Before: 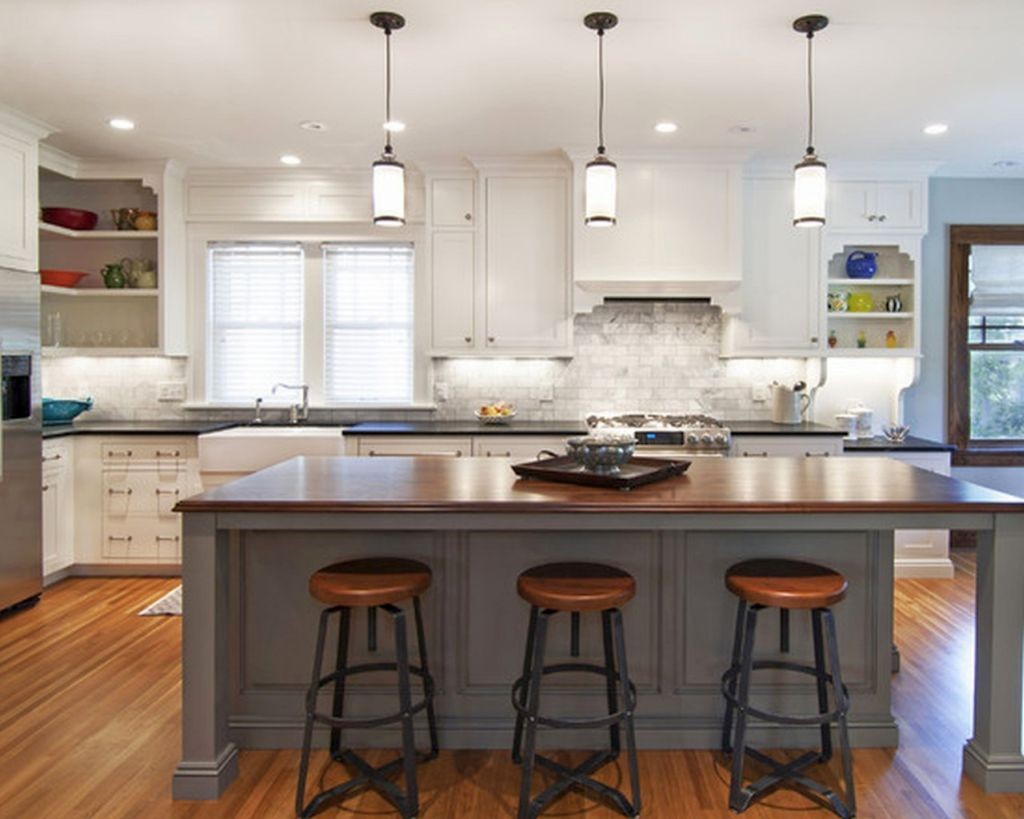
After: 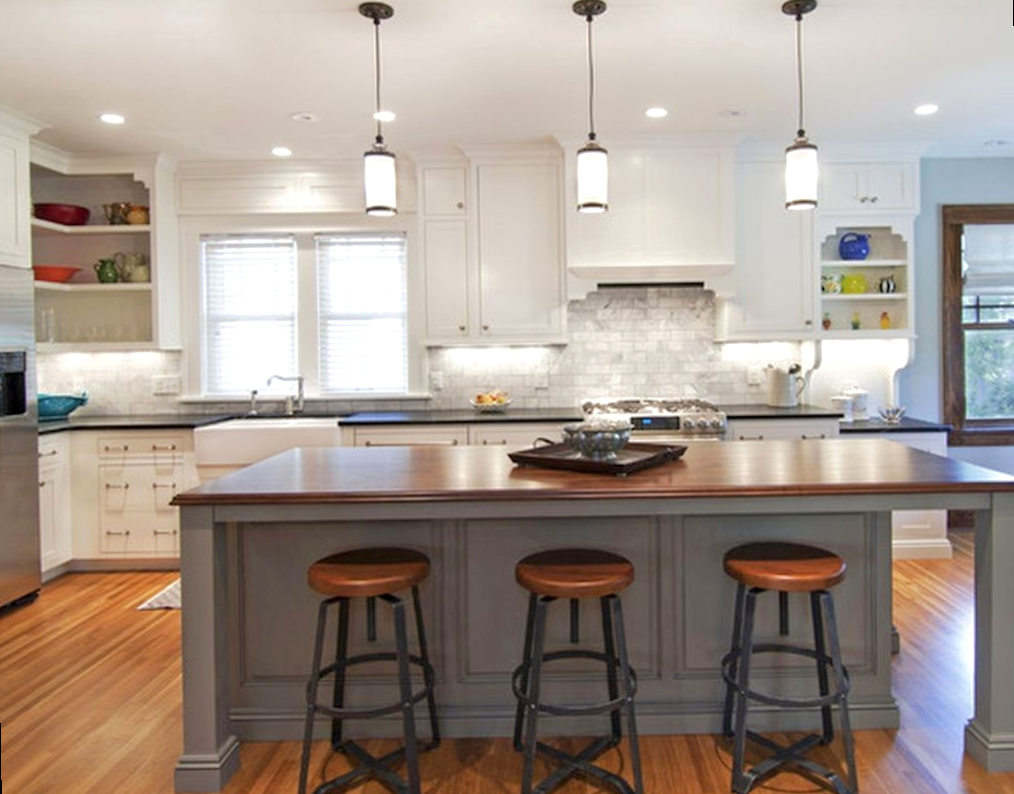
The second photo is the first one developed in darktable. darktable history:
exposure: exposure 0.161 EV, compensate highlight preservation false
base curve: curves: ch0 [(0, 0) (0.235, 0.266) (0.503, 0.496) (0.786, 0.72) (1, 1)]
rotate and perspective: rotation -1°, crop left 0.011, crop right 0.989, crop top 0.025, crop bottom 0.975
